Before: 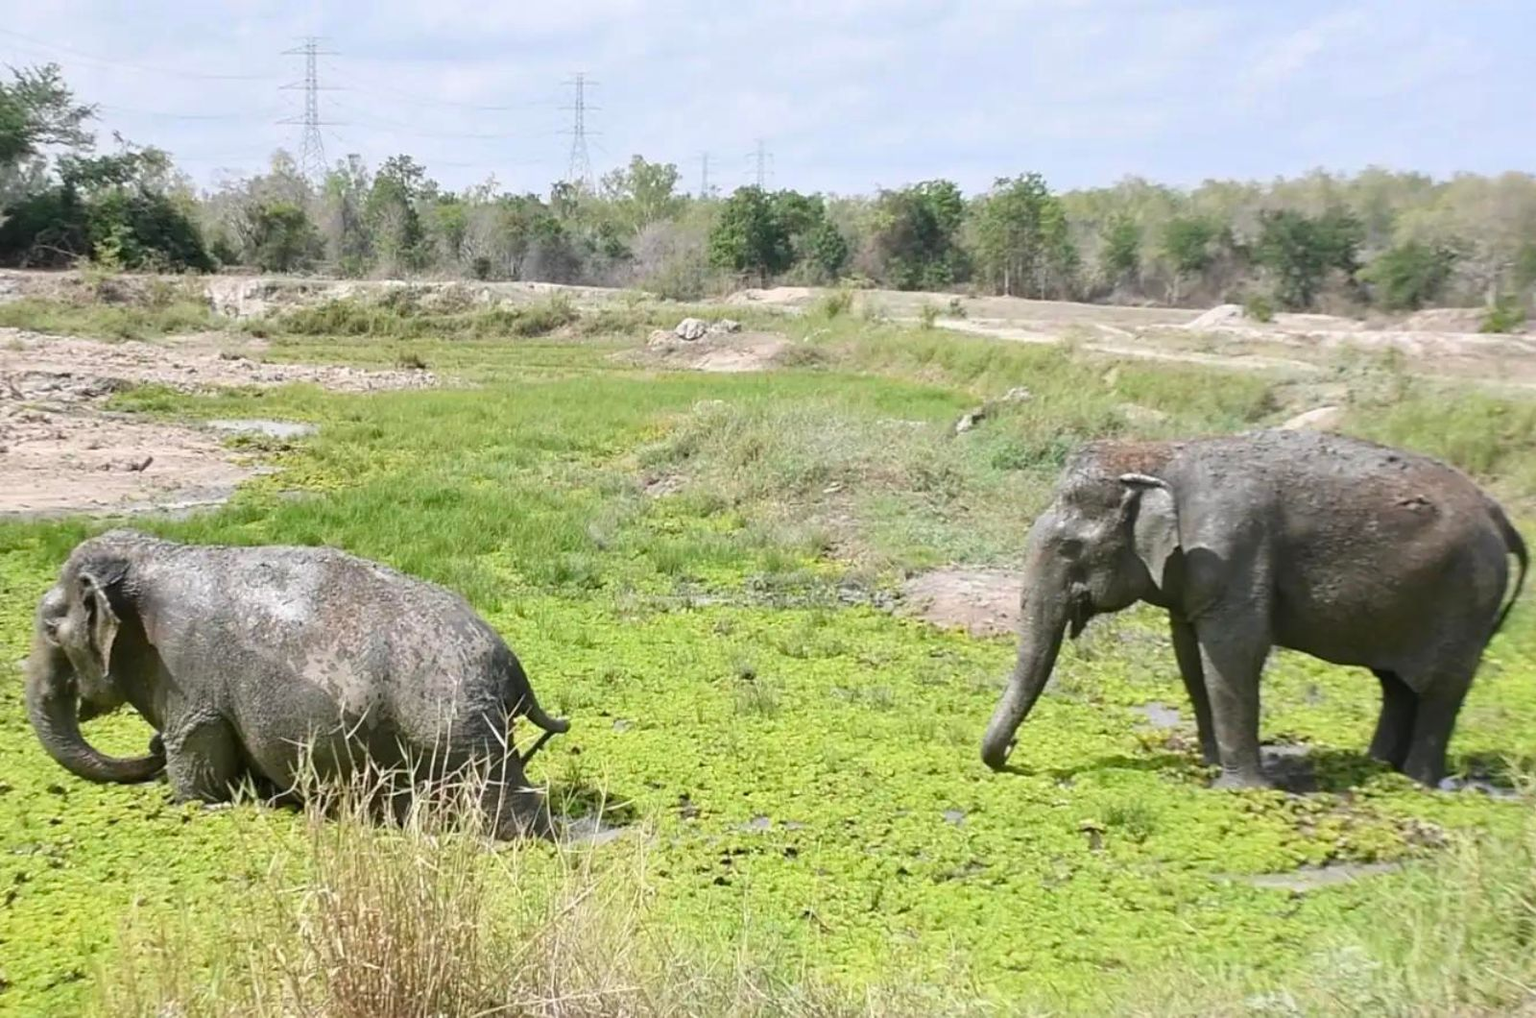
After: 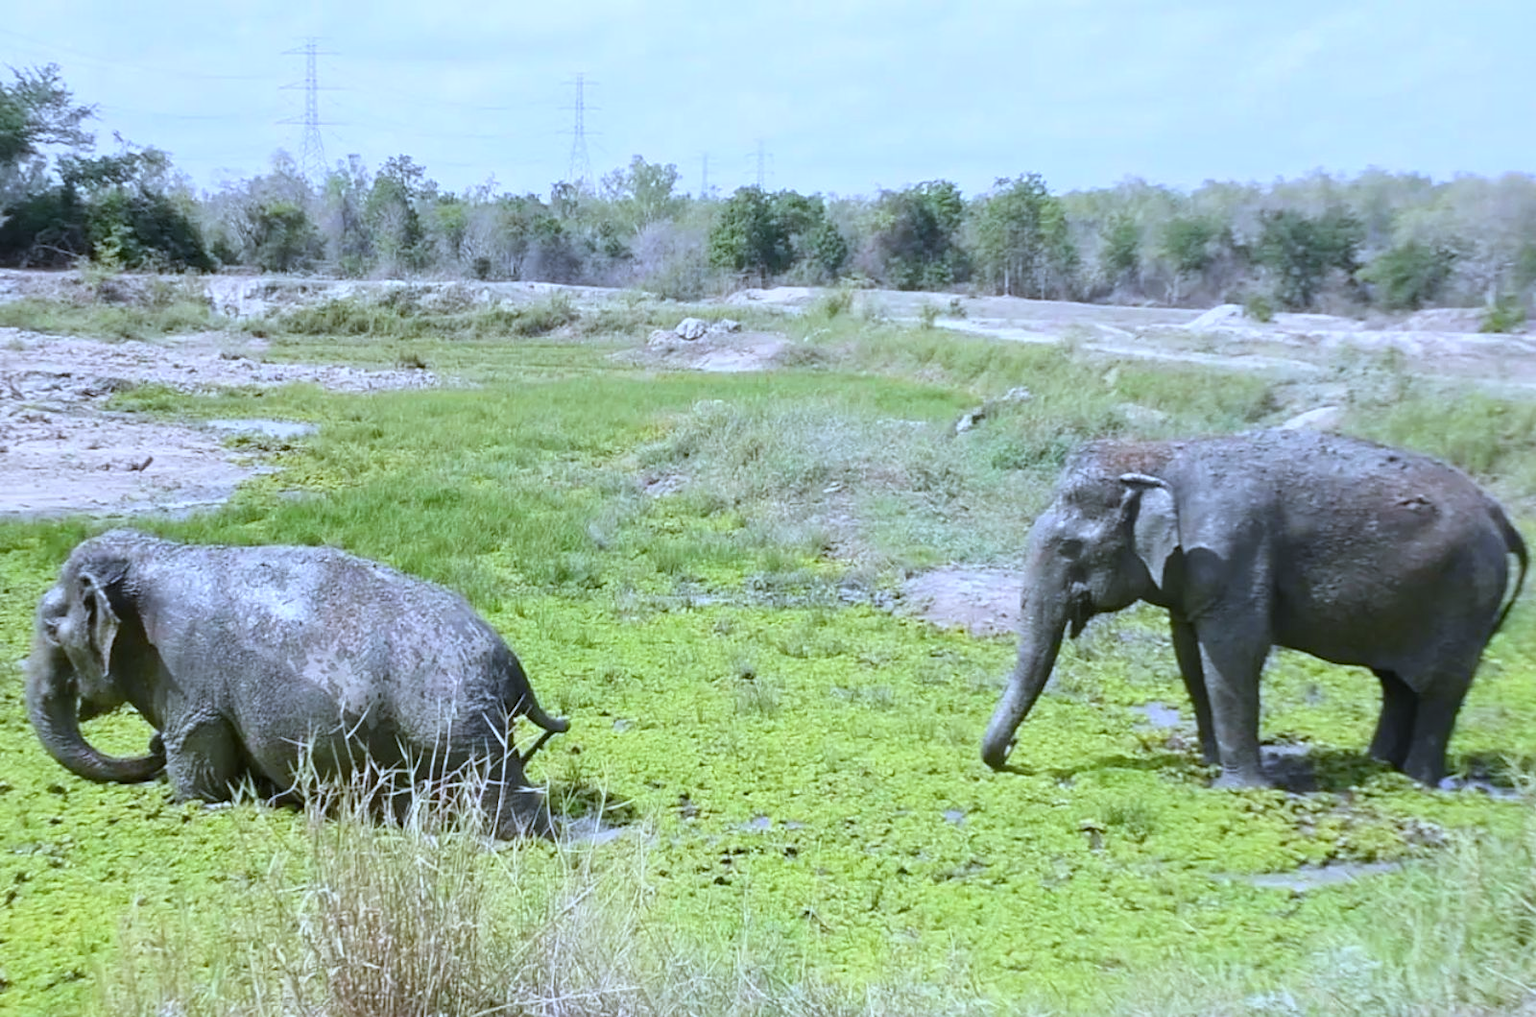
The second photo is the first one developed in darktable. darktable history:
shadows and highlights: shadows -70, highlights 35, soften with gaussian
white balance: red 0.871, blue 1.249
